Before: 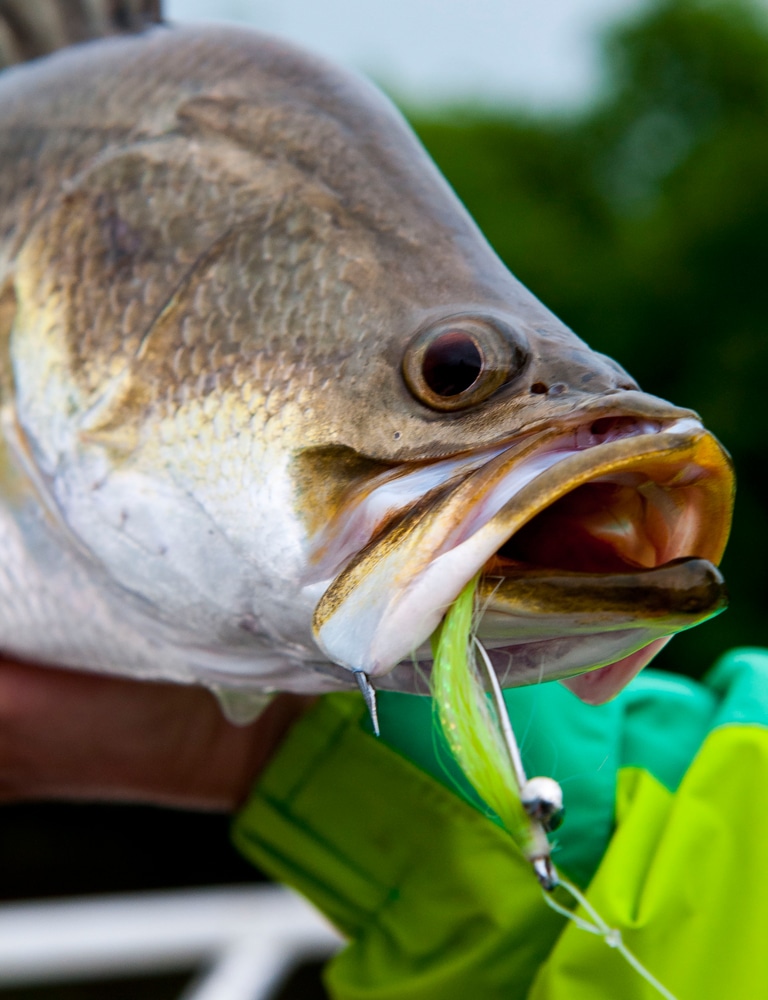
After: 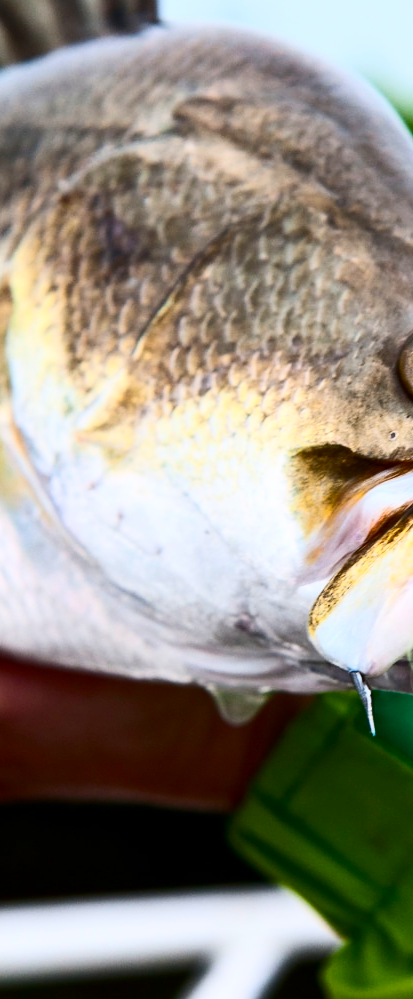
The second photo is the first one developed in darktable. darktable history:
crop: left 0.587%, right 45.588%, bottom 0.086%
contrast brightness saturation: contrast 0.4, brightness 0.1, saturation 0.21
